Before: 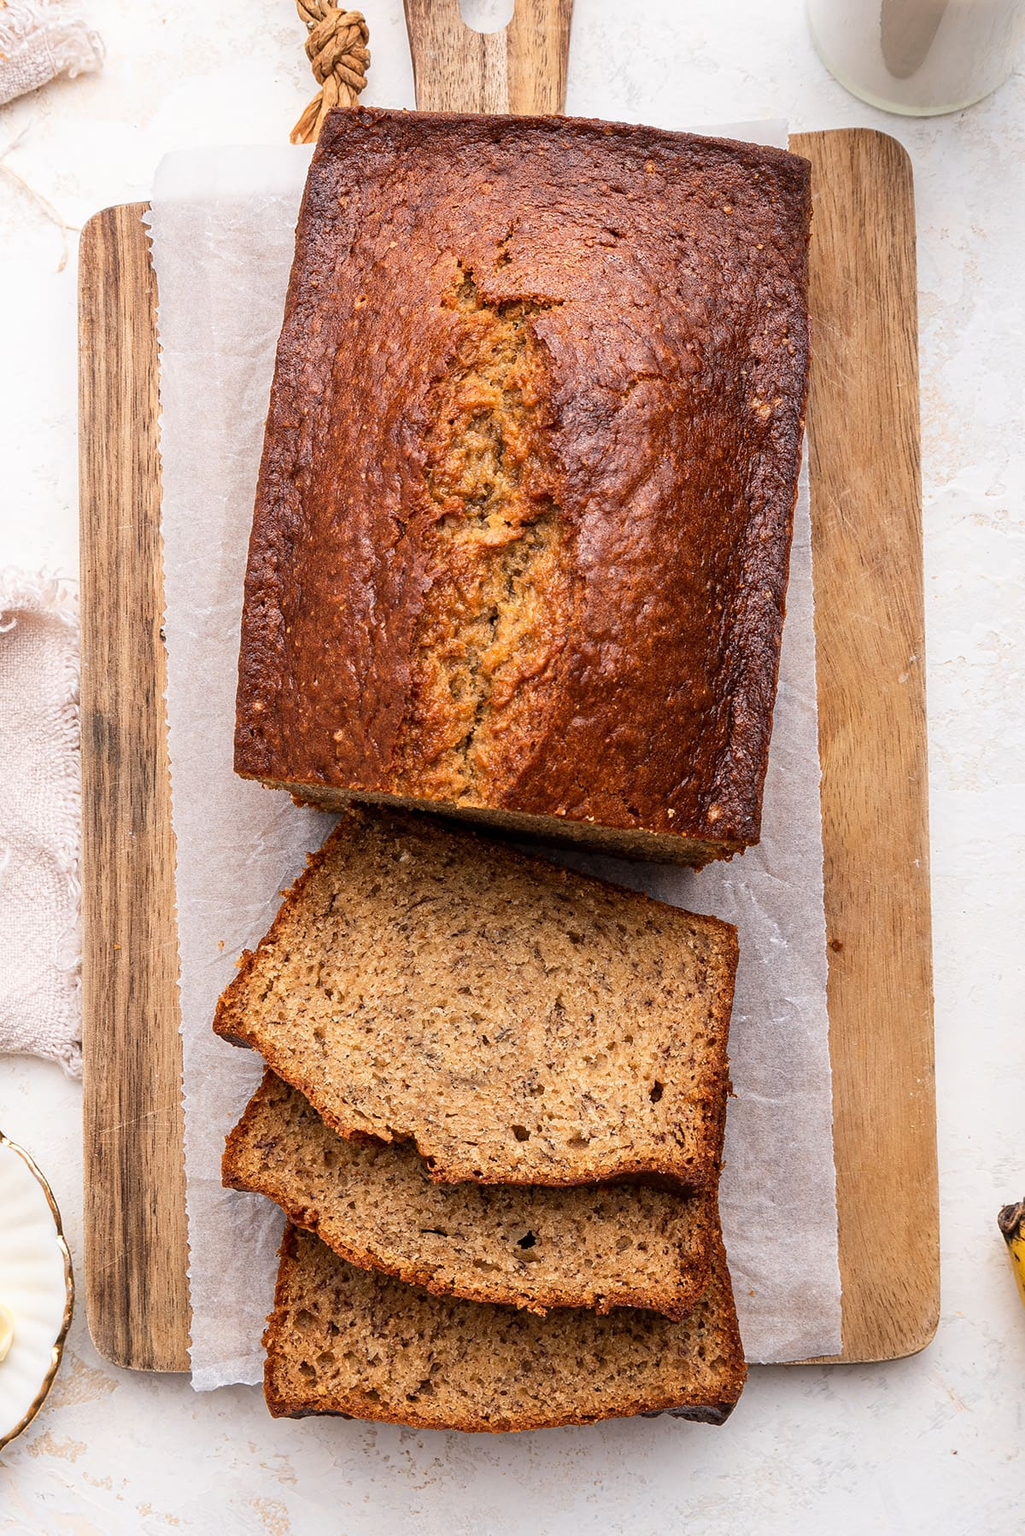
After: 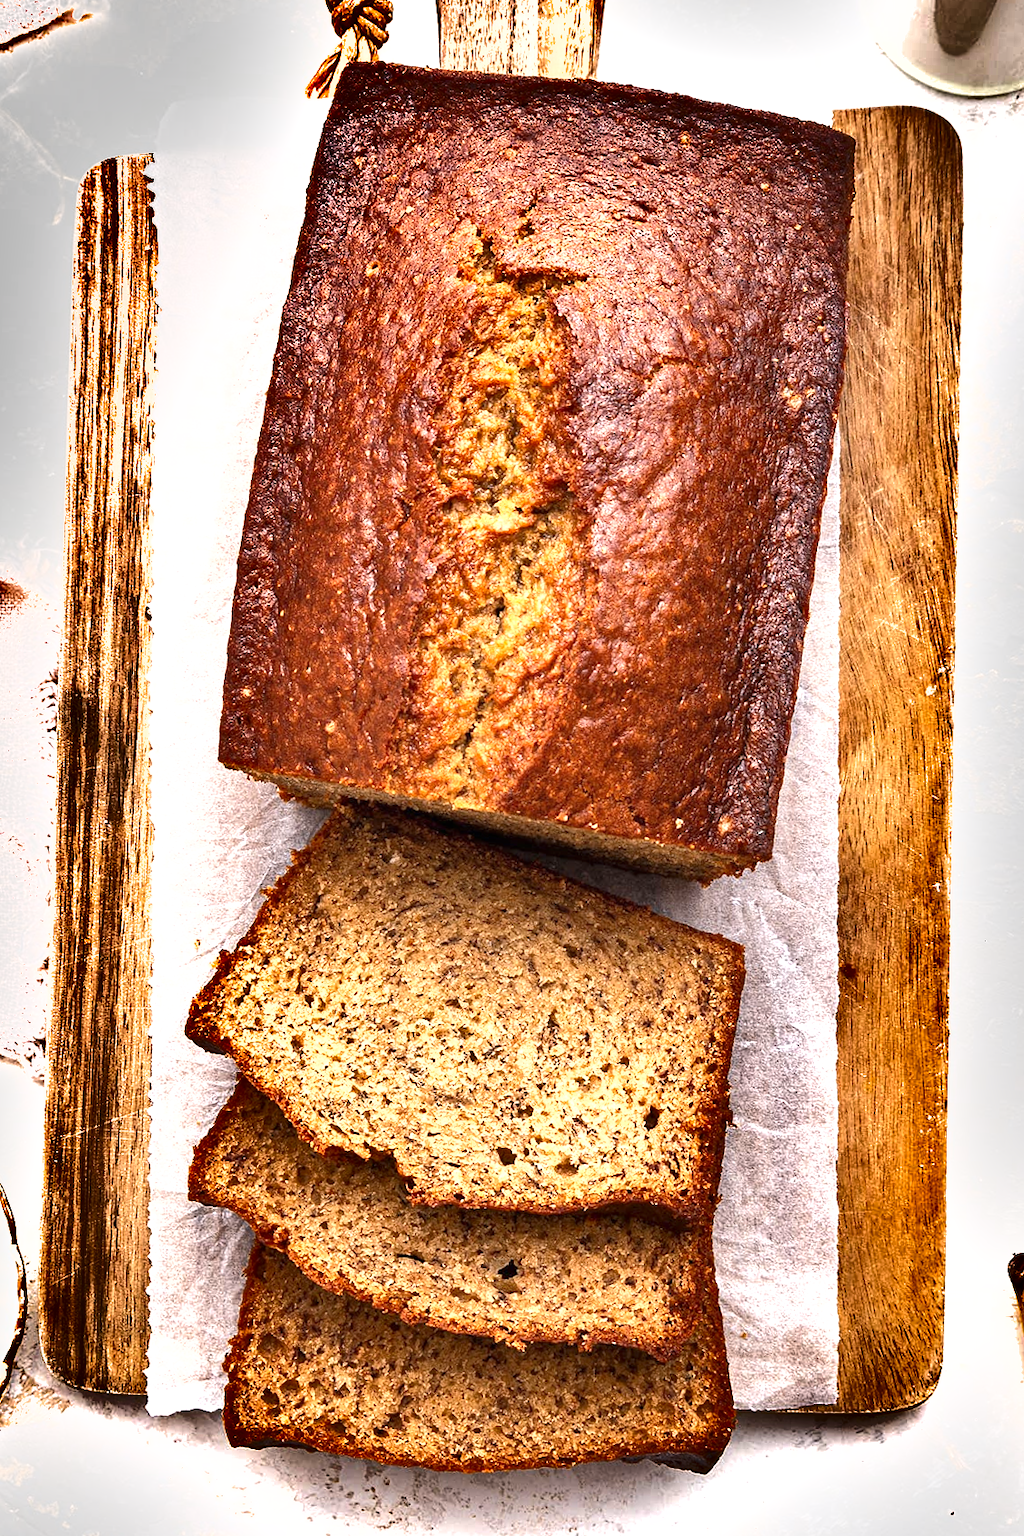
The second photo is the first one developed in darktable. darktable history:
crop and rotate: angle -2.32°
shadows and highlights: radius 107.06, shadows 44.24, highlights -67.05, low approximation 0.01, soften with gaussian
exposure: black level correction 0, exposure 1 EV, compensate highlight preservation false
